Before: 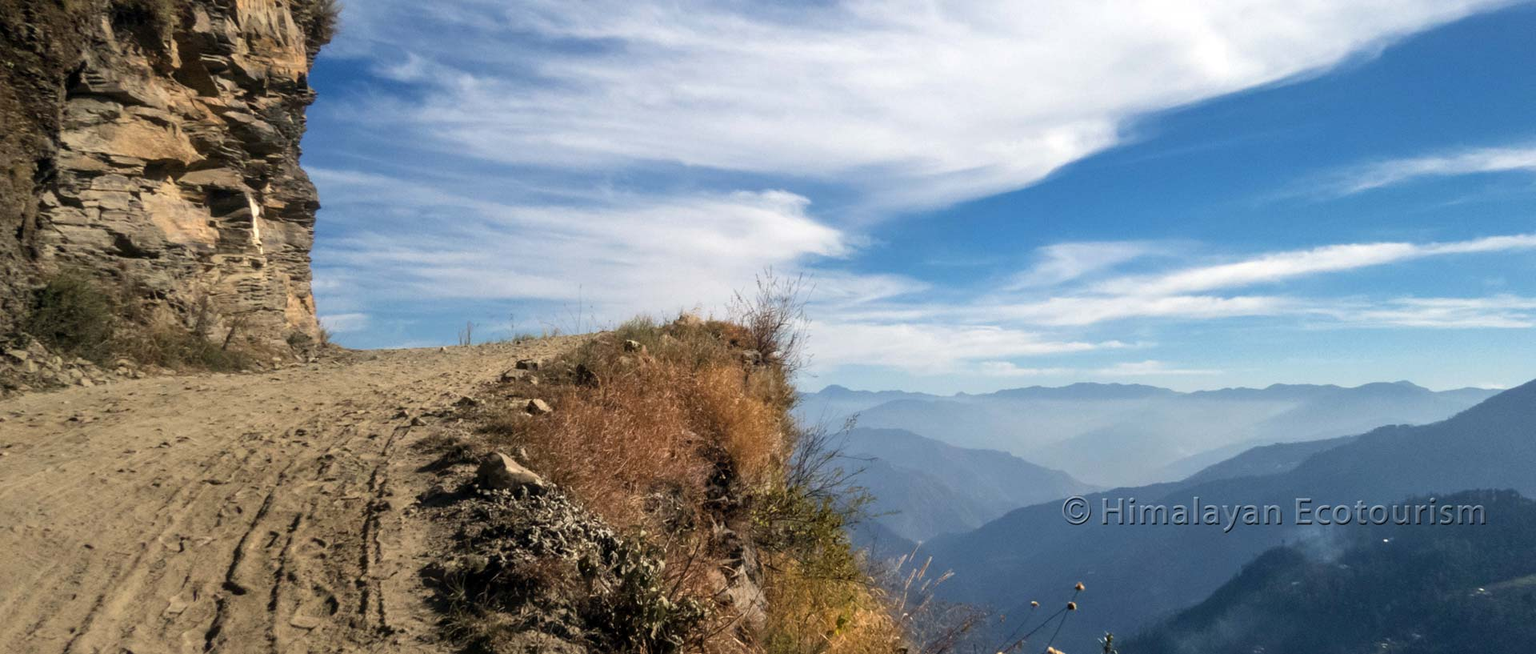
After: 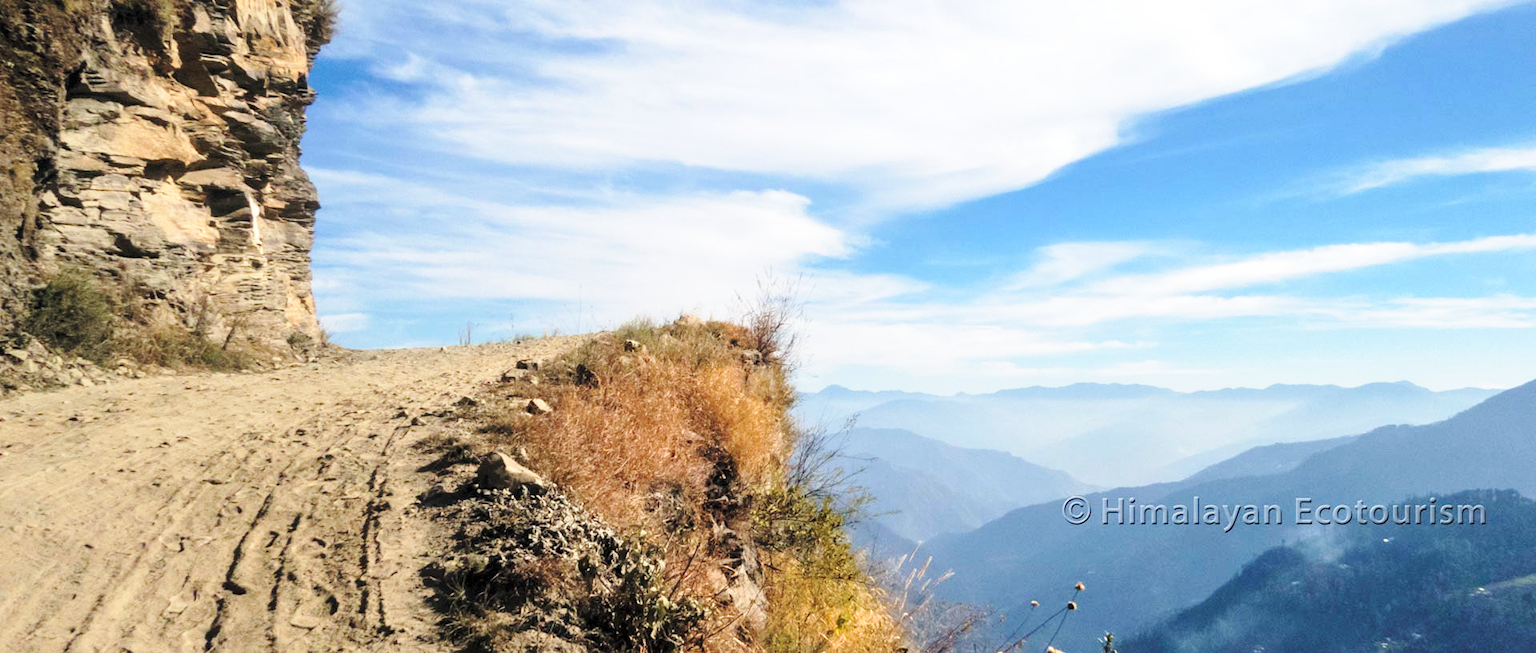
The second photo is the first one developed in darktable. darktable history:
base curve: curves: ch0 [(0, 0) (0.028, 0.03) (0.121, 0.232) (0.46, 0.748) (0.859, 0.968) (1, 1)], preserve colors none
contrast brightness saturation: brightness 0.15
